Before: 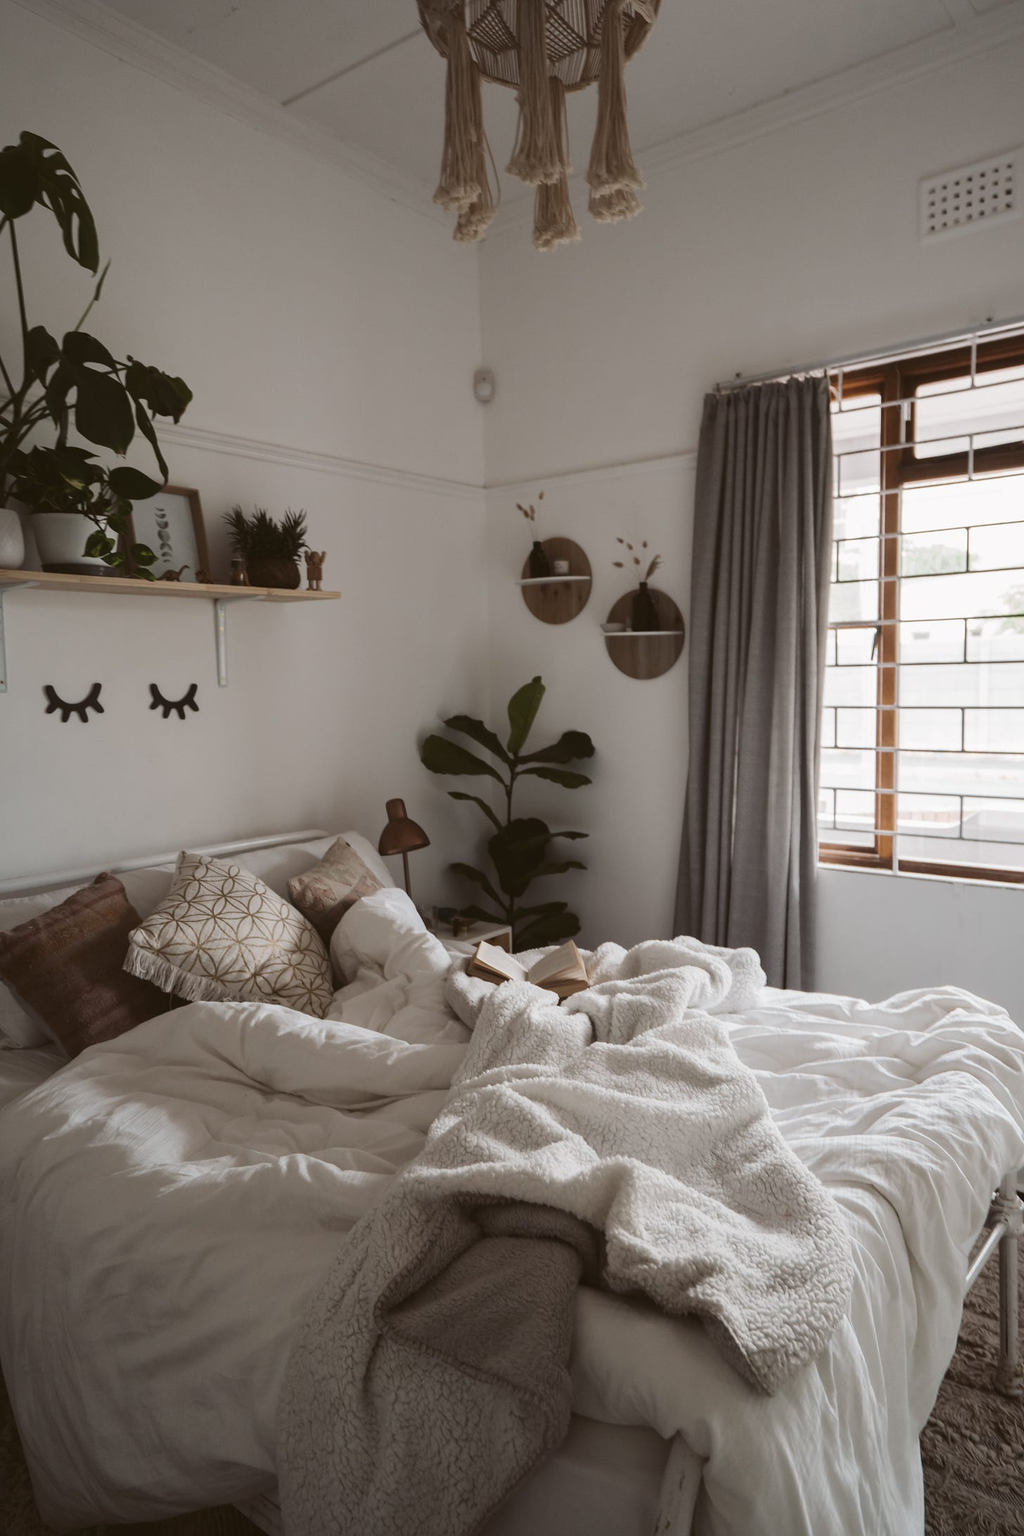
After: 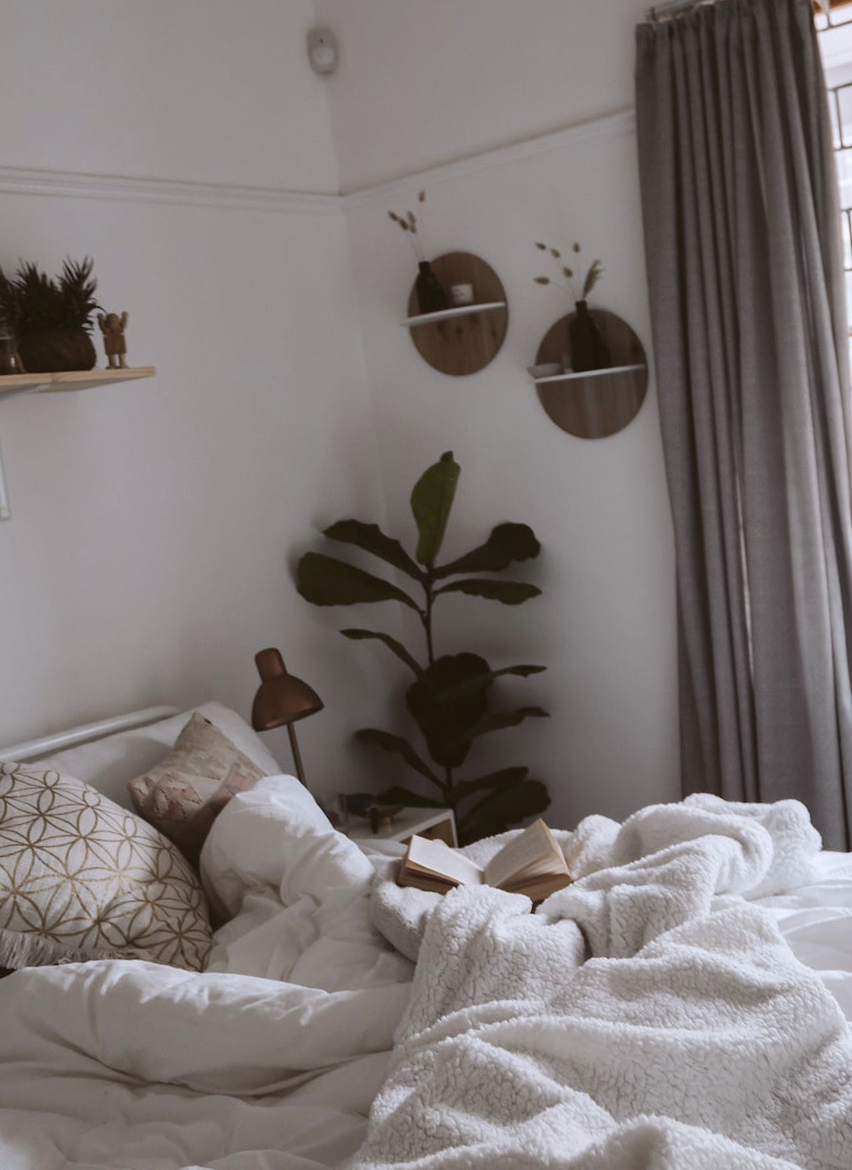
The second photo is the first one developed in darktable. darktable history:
rotate and perspective: rotation -6.83°, automatic cropping off
white balance: red 0.984, blue 1.059
crop: left 25%, top 25%, right 25%, bottom 25%
